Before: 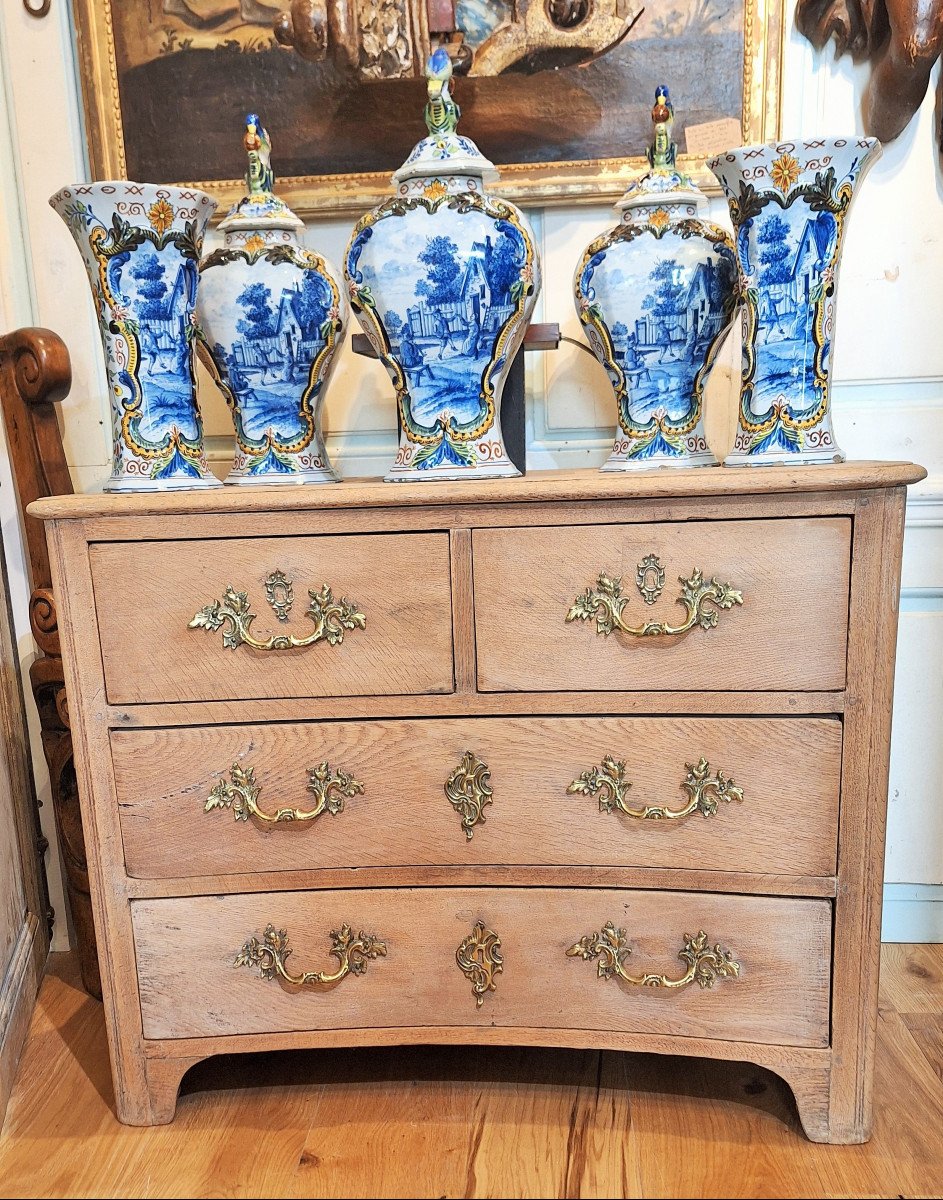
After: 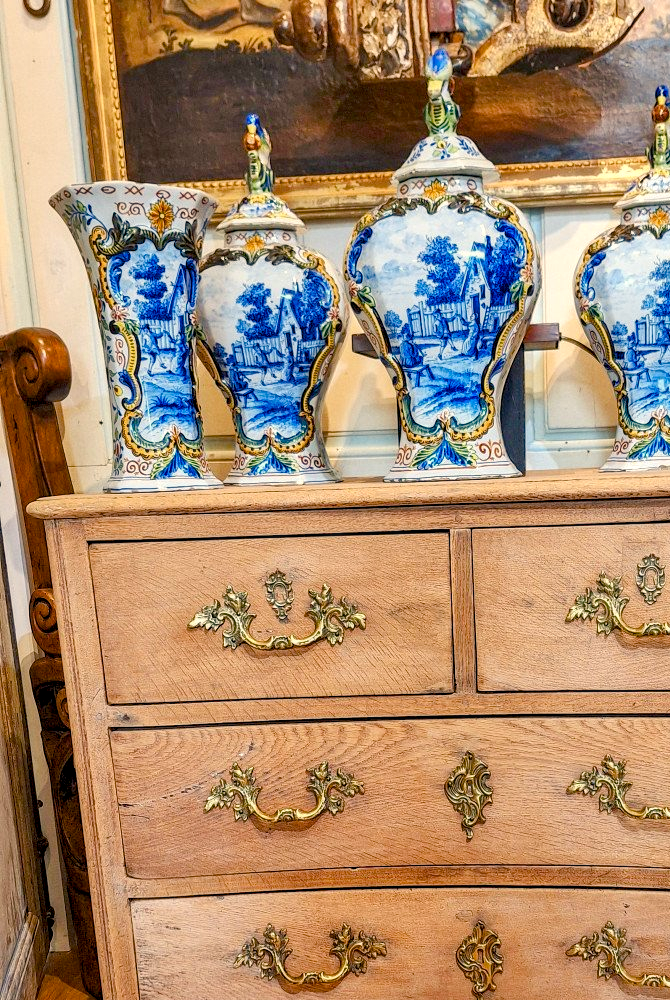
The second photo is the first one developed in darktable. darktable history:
color balance rgb: shadows lift › chroma 3%, shadows lift › hue 240.84°, highlights gain › chroma 3%, highlights gain › hue 73.2°, global offset › luminance -0.5%, perceptual saturation grading › global saturation 20%, perceptual saturation grading › highlights -25%, perceptual saturation grading › shadows 50%, global vibrance 25.26%
local contrast: highlights 35%, detail 135%
crop: right 28.885%, bottom 16.626%
